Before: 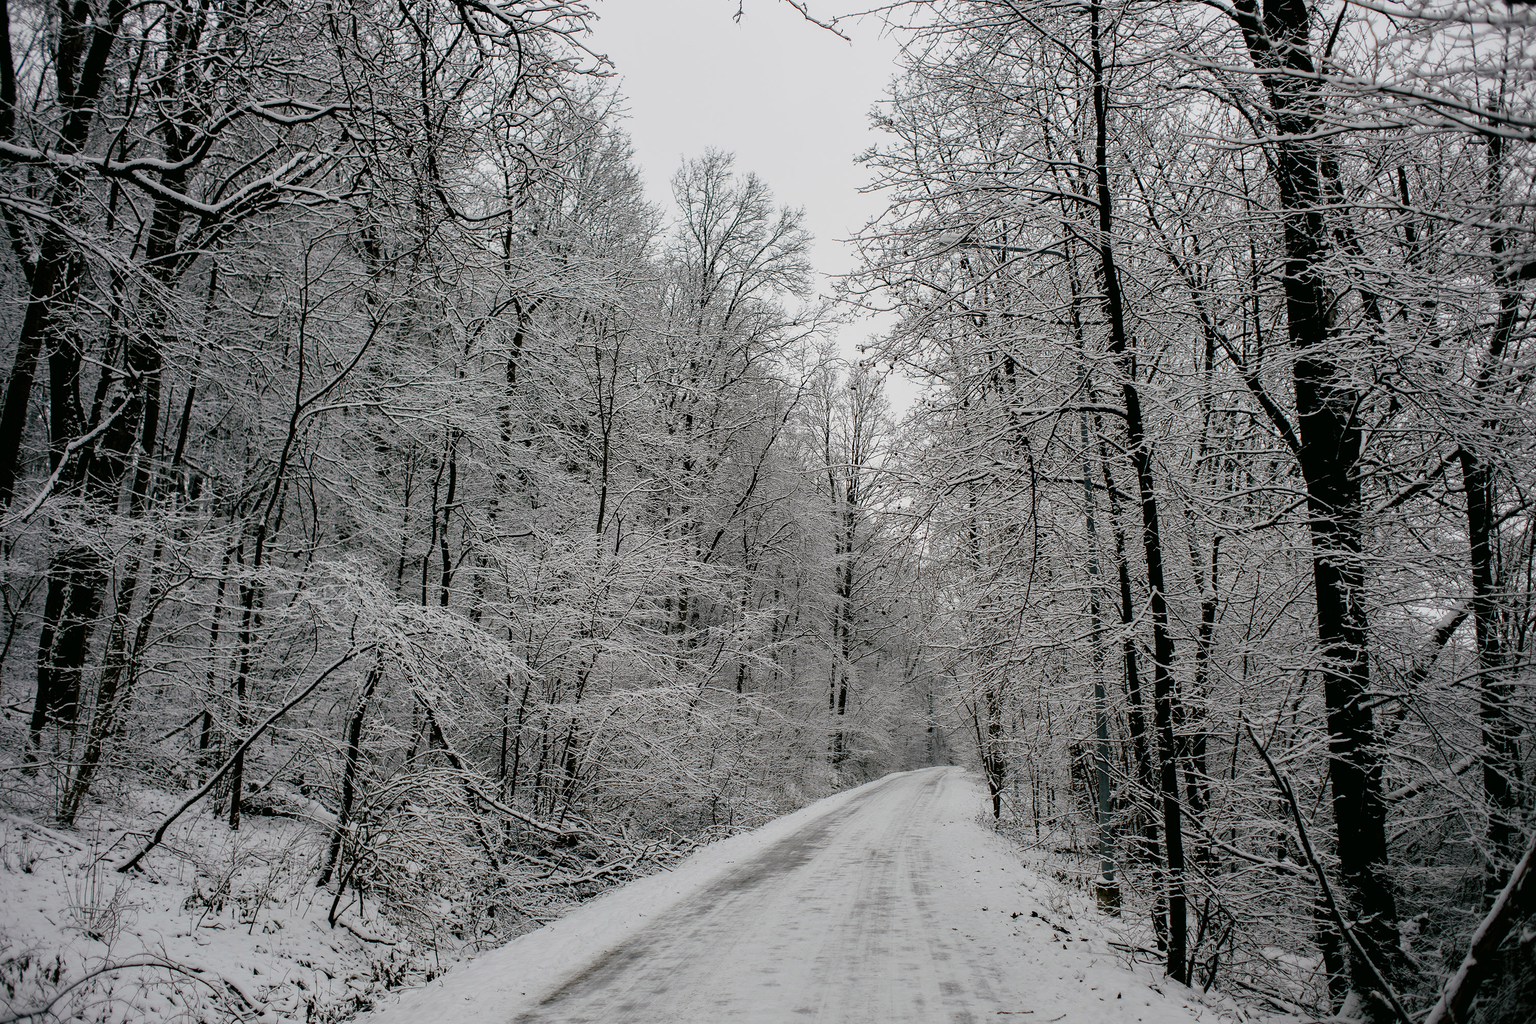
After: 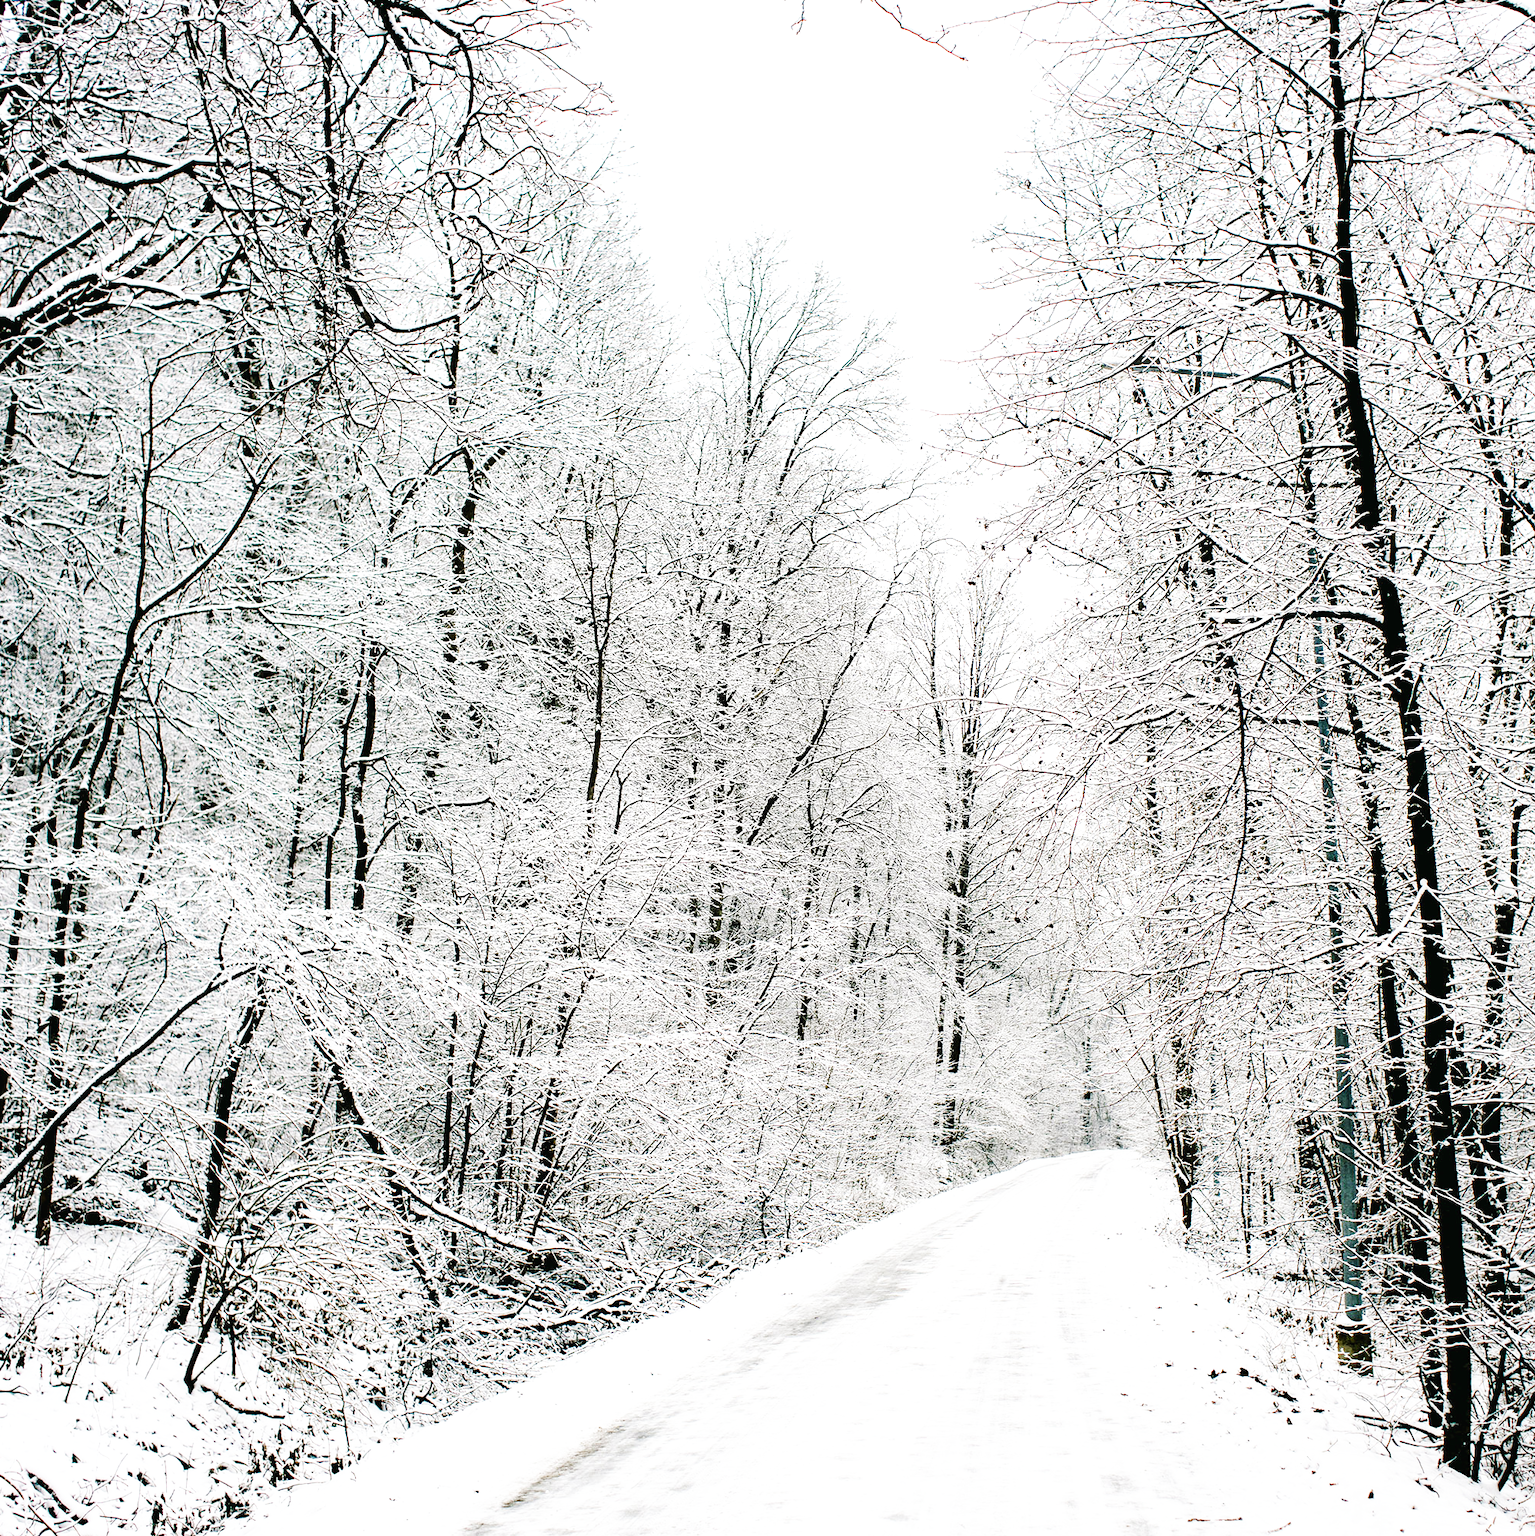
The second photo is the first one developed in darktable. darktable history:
base curve: curves: ch0 [(0, 0.003) (0.001, 0.002) (0.006, 0.004) (0.02, 0.022) (0.048, 0.086) (0.094, 0.234) (0.162, 0.431) (0.258, 0.629) (0.385, 0.8) (0.548, 0.918) (0.751, 0.988) (1, 1)], preserve colors none
crop and rotate: left 13.448%, right 19.95%
exposure: black level correction 0, exposure 1.105 EV, compensate highlight preservation false
